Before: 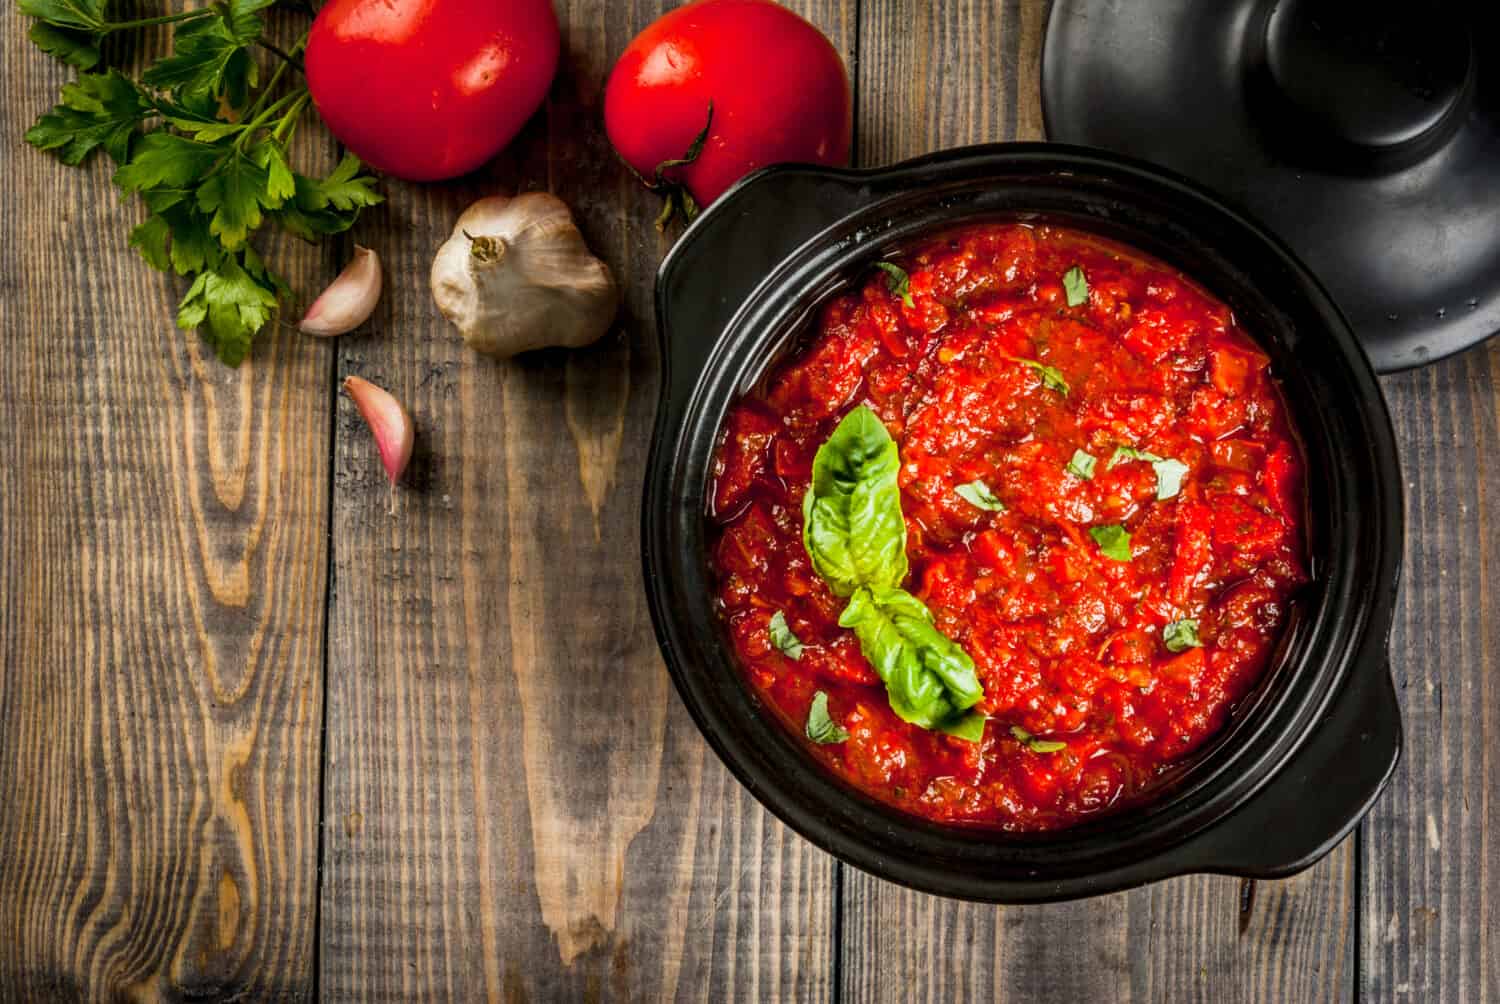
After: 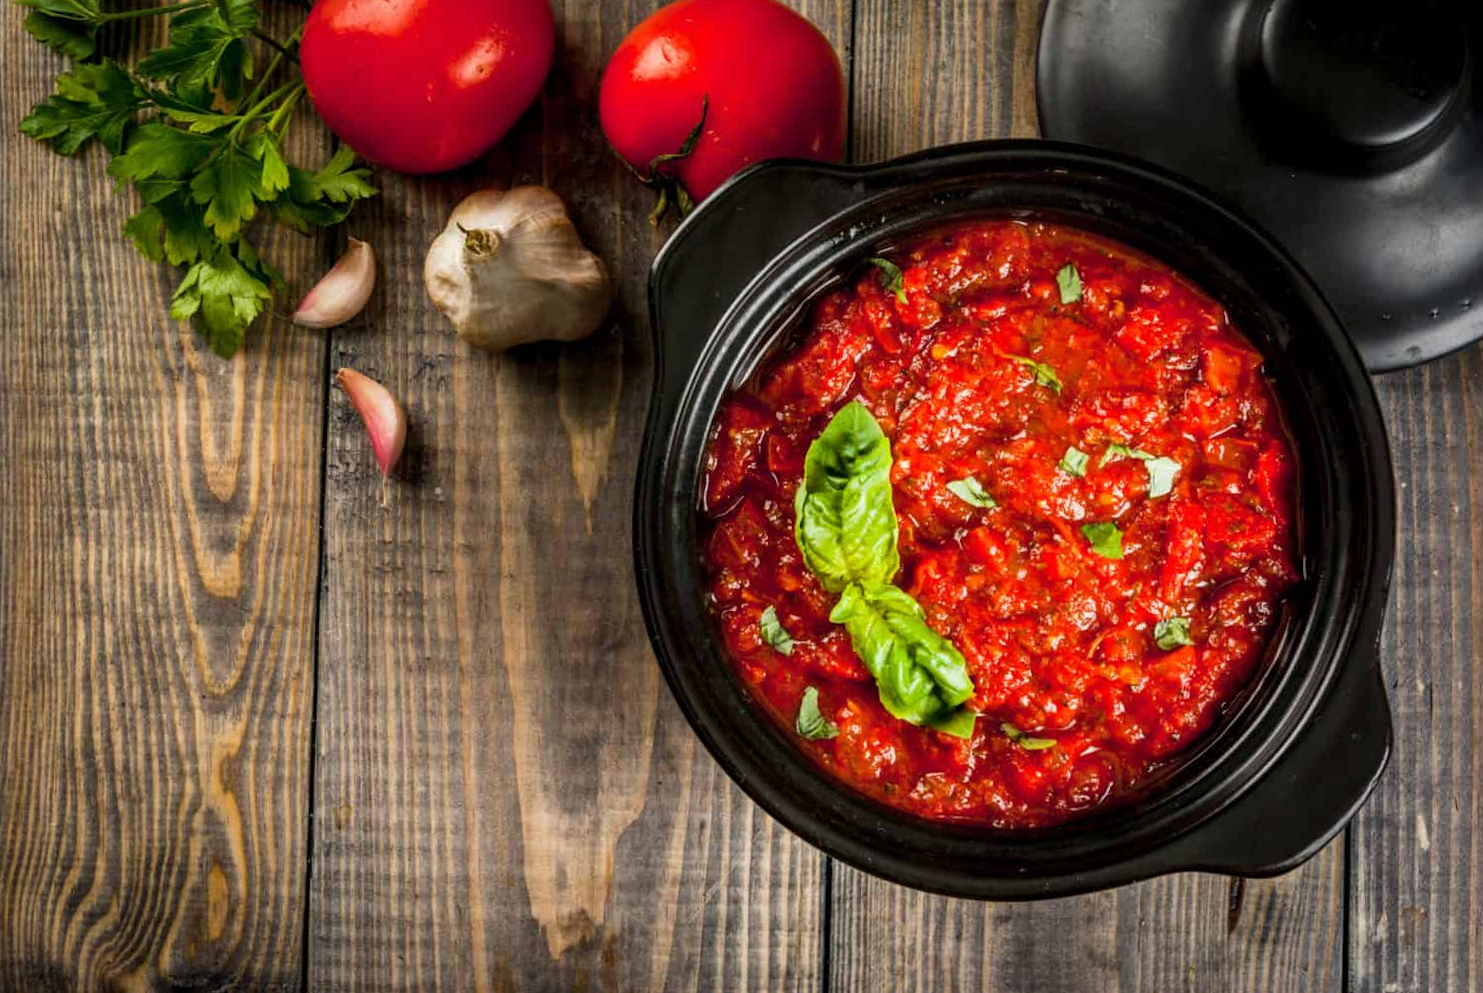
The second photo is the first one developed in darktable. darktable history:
crop and rotate: angle -0.421°
